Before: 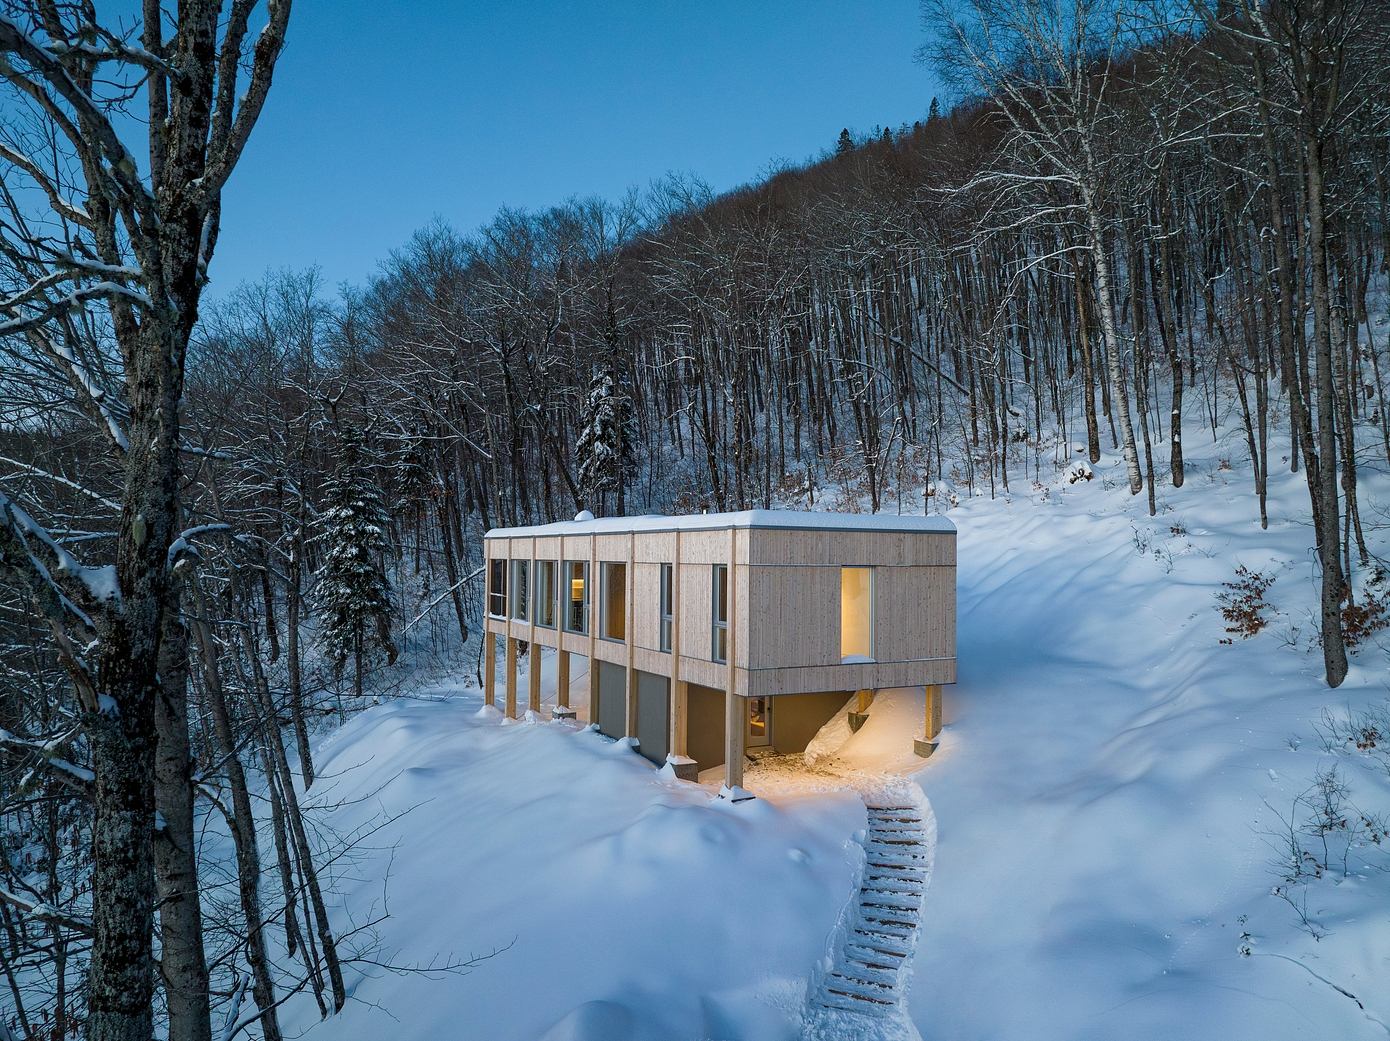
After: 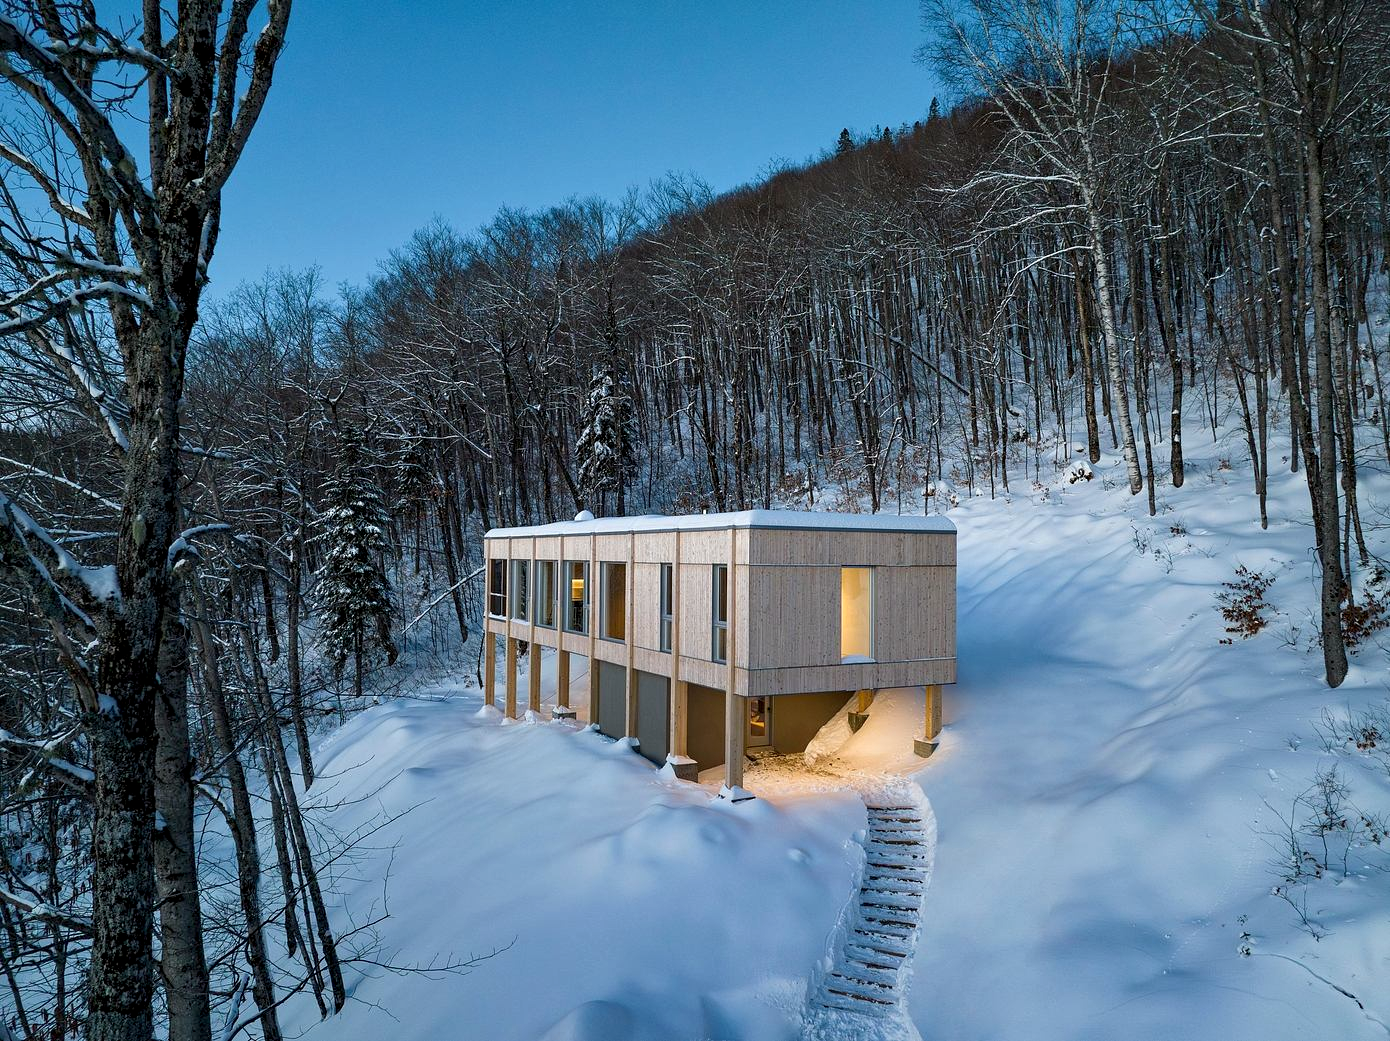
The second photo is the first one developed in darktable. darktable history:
contrast equalizer: y [[0.6 ×6], [0.55 ×6], [0 ×6], [0 ×6], [0 ×6]], mix 0.356
